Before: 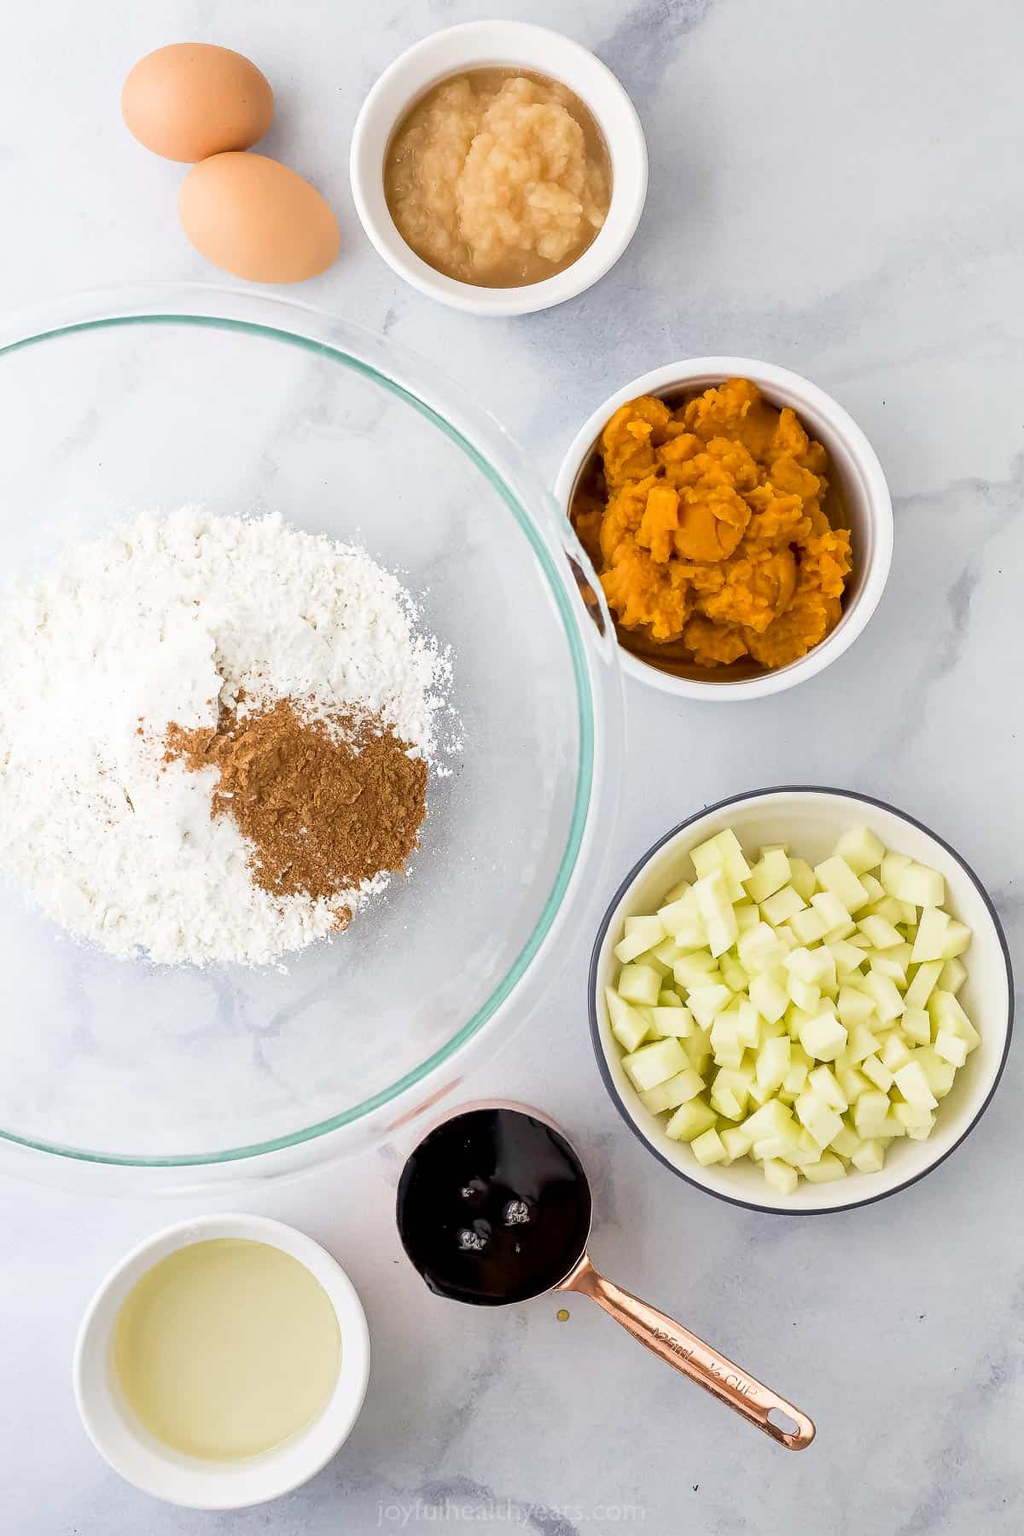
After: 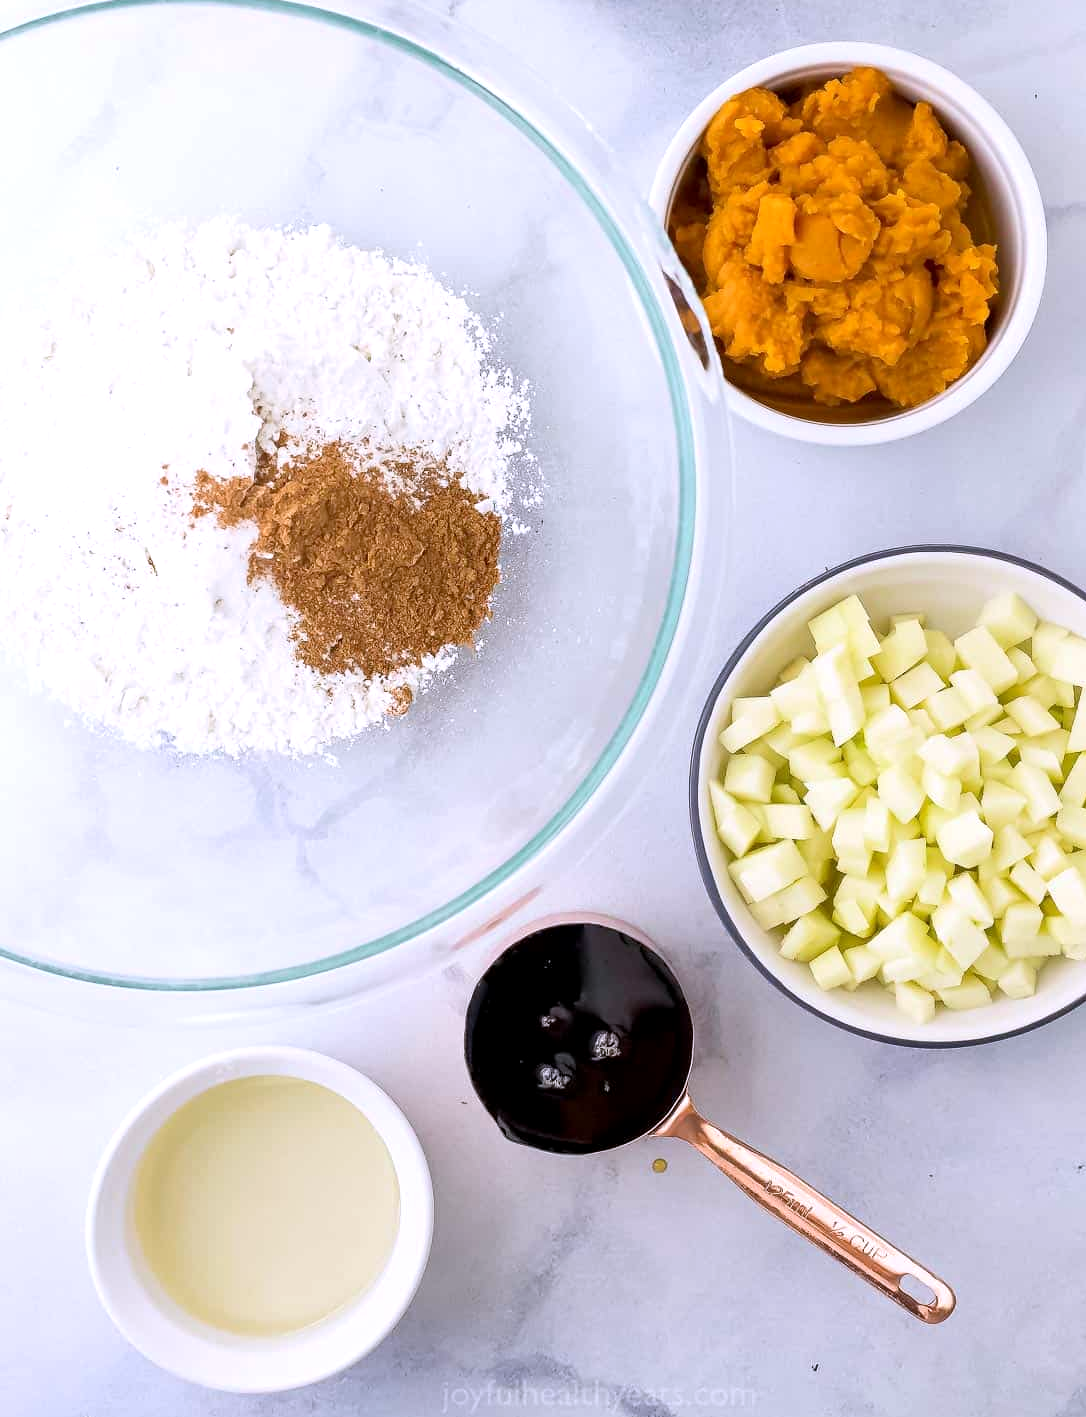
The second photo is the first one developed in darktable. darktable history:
crop: top 20.916%, right 9.437%, bottom 0.316%
exposure: black level correction 0.001, exposure 0.14 EV, compensate highlight preservation false
white balance: red 1.004, blue 1.096
